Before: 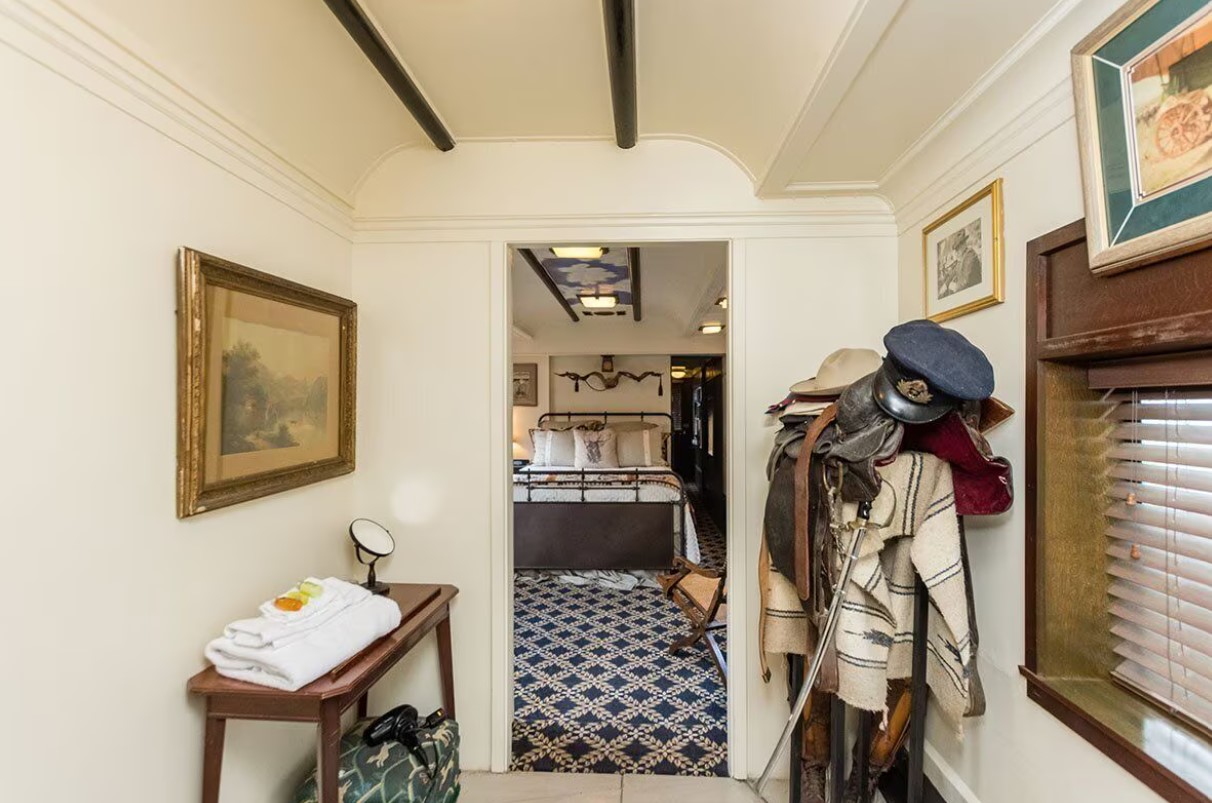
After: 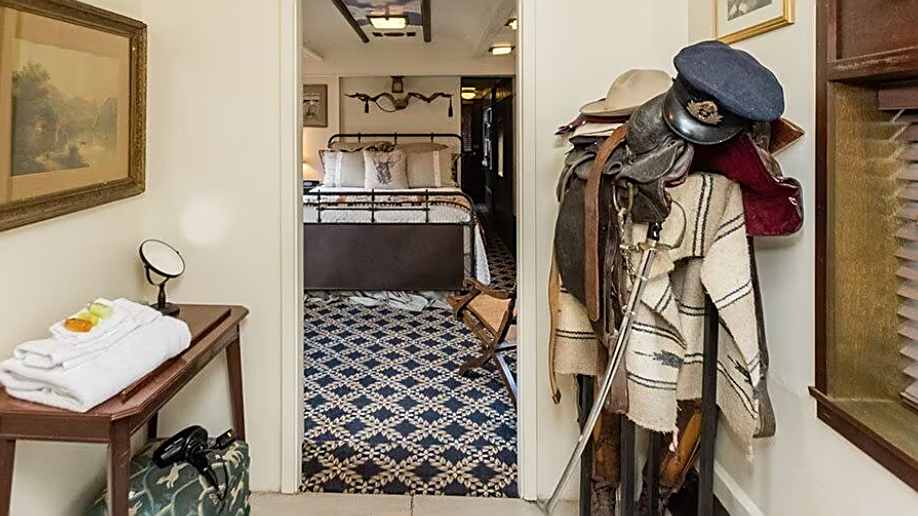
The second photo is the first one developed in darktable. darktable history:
sharpen: on, module defaults
crop and rotate: left 17.37%, top 34.84%, right 6.805%, bottom 0.897%
